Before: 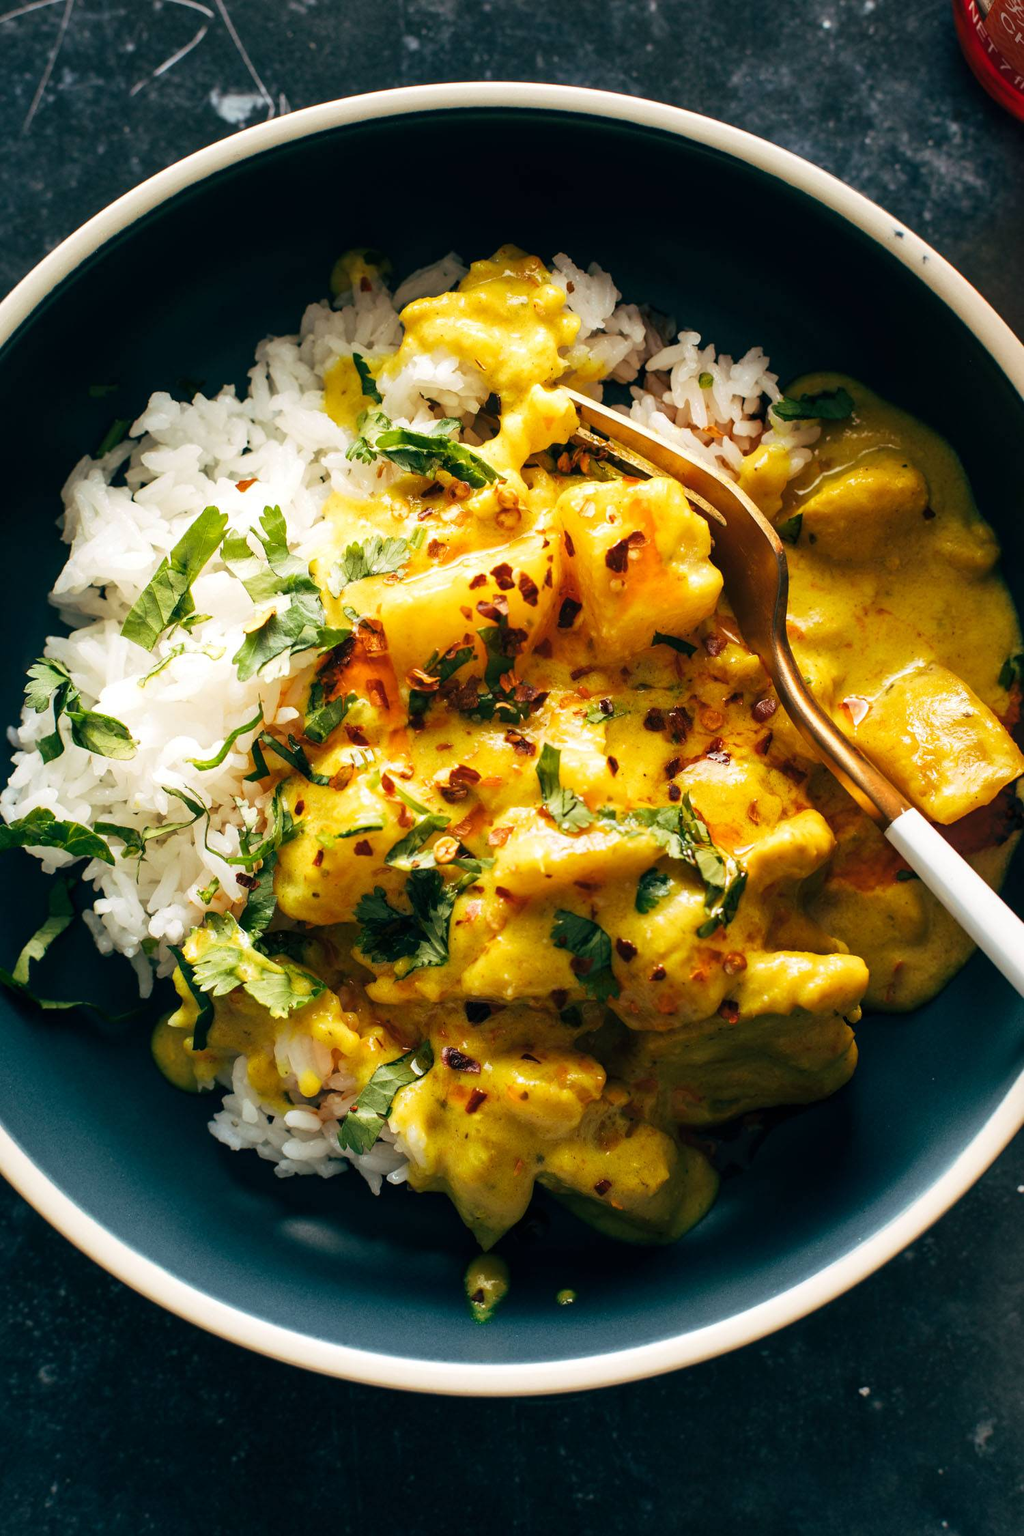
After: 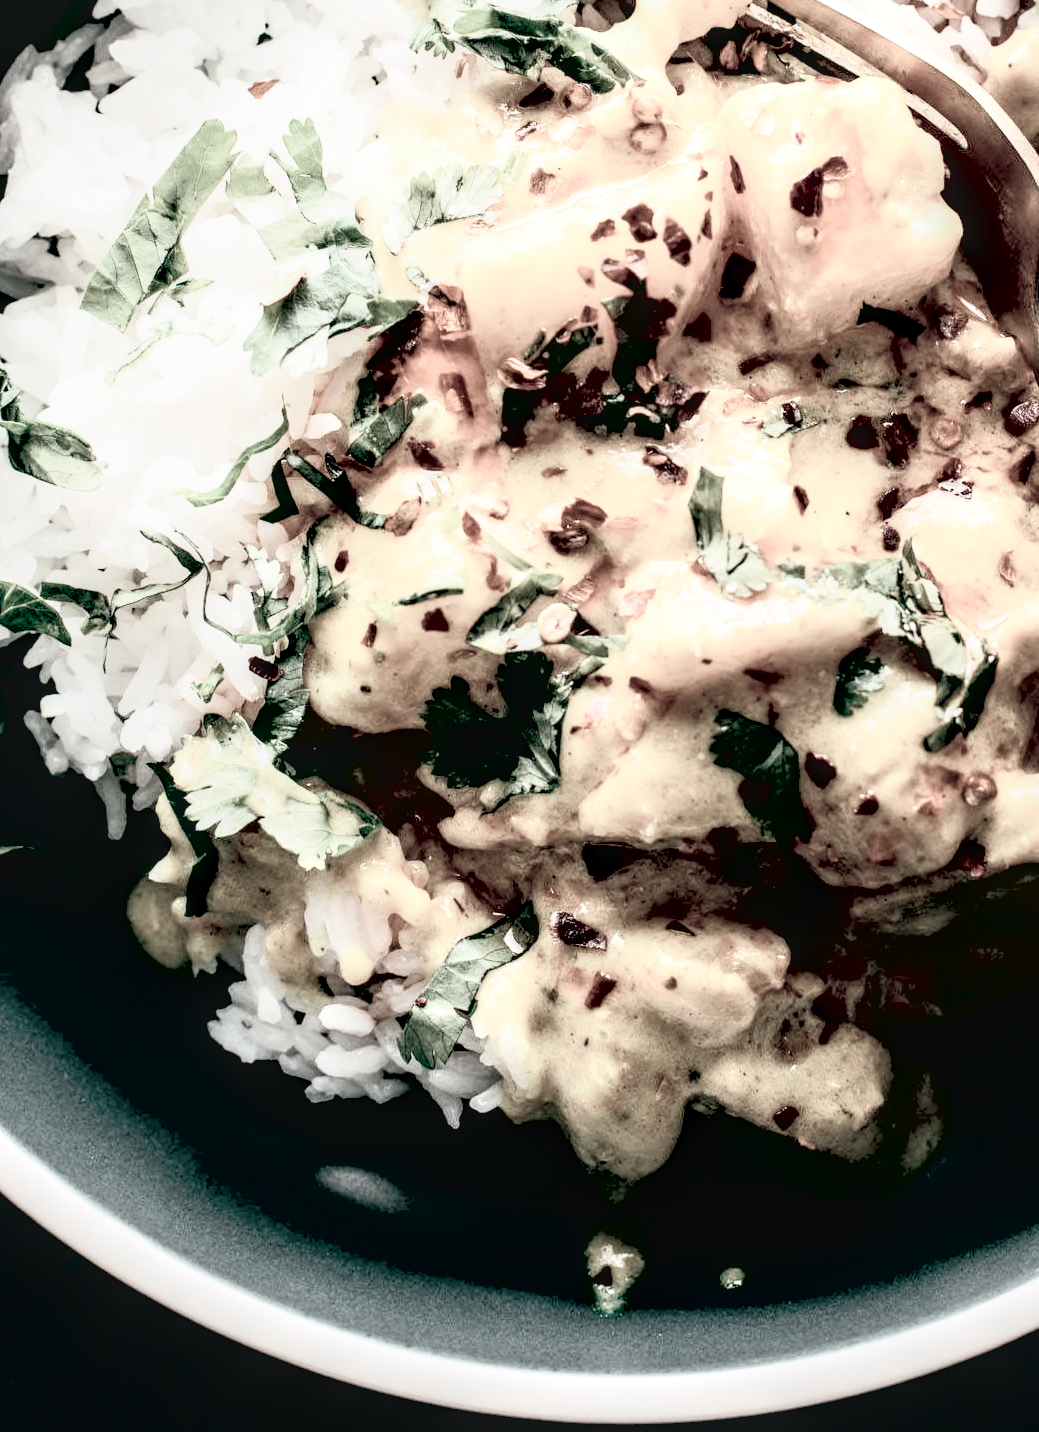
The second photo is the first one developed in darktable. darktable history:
crop: left 6.488%, top 27.668%, right 24.183%, bottom 8.656%
exposure: black level correction 0.031, exposure 0.304 EV, compensate highlight preservation false
color contrast: green-magenta contrast 0.3, blue-yellow contrast 0.15
local contrast: detail 130%
contrast brightness saturation: contrast 0.39, brightness 0.53
